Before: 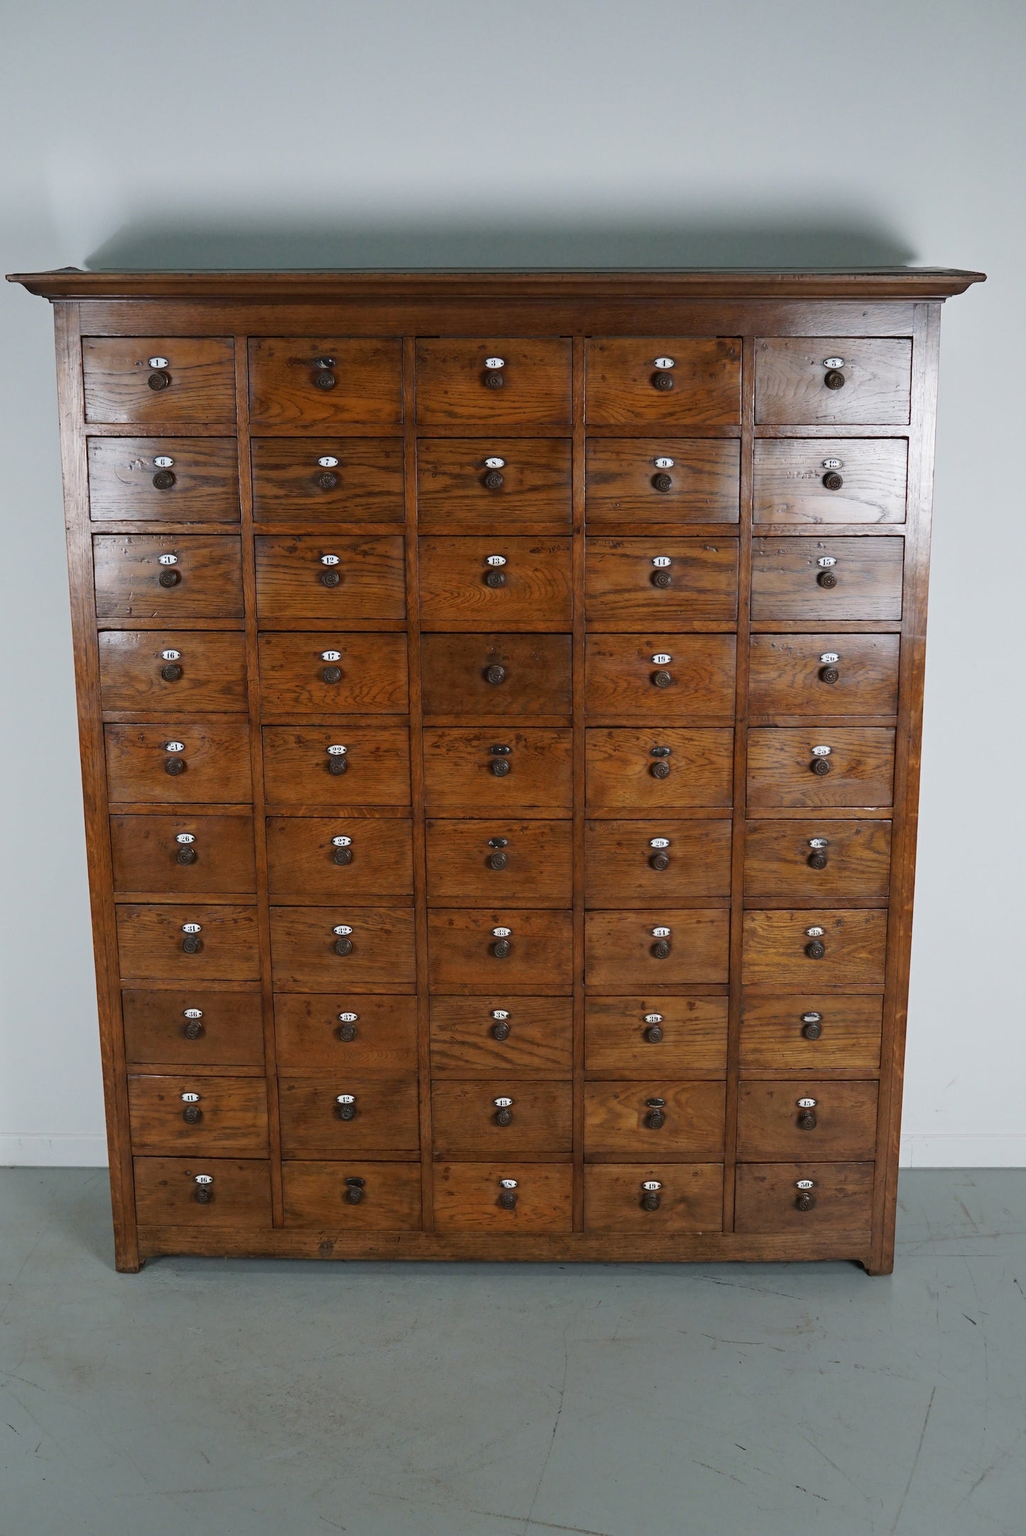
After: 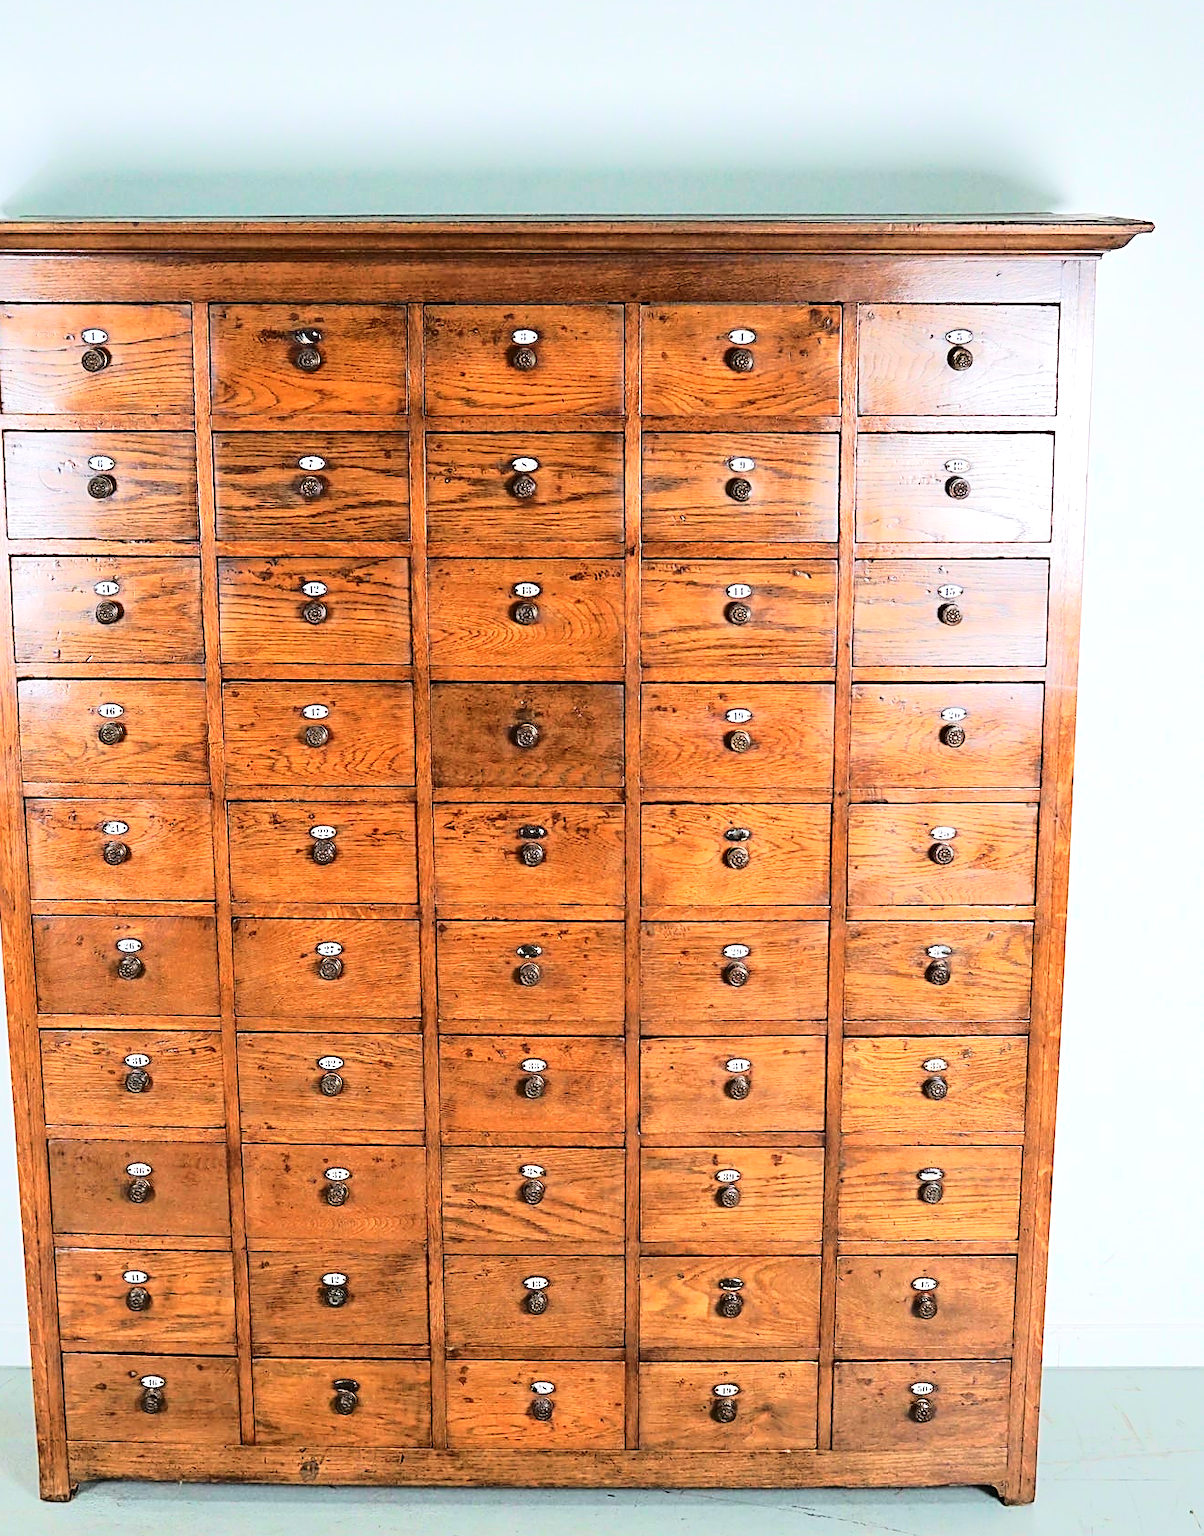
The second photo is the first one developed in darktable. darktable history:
exposure: black level correction -0.002, exposure 0.539 EV, compensate highlight preservation false
sharpen: amount 0.735
tone equalizer: -7 EV 0.15 EV, -6 EV 0.592 EV, -5 EV 1.13 EV, -4 EV 1.32 EV, -3 EV 1.15 EV, -2 EV 0.6 EV, -1 EV 0.149 EV, edges refinement/feathering 500, mask exposure compensation -1.57 EV, preserve details no
crop: left 8.242%, top 6.534%, bottom 15.362%
tone curve: curves: ch0 [(0, 0) (0.234, 0.191) (0.48, 0.534) (0.608, 0.667) (0.725, 0.809) (0.864, 0.922) (1, 1)]; ch1 [(0, 0) (0.453, 0.43) (0.5, 0.5) (0.615, 0.649) (1, 1)]; ch2 [(0, 0) (0.5, 0.5) (0.586, 0.617) (1, 1)], color space Lab, independent channels, preserve colors none
